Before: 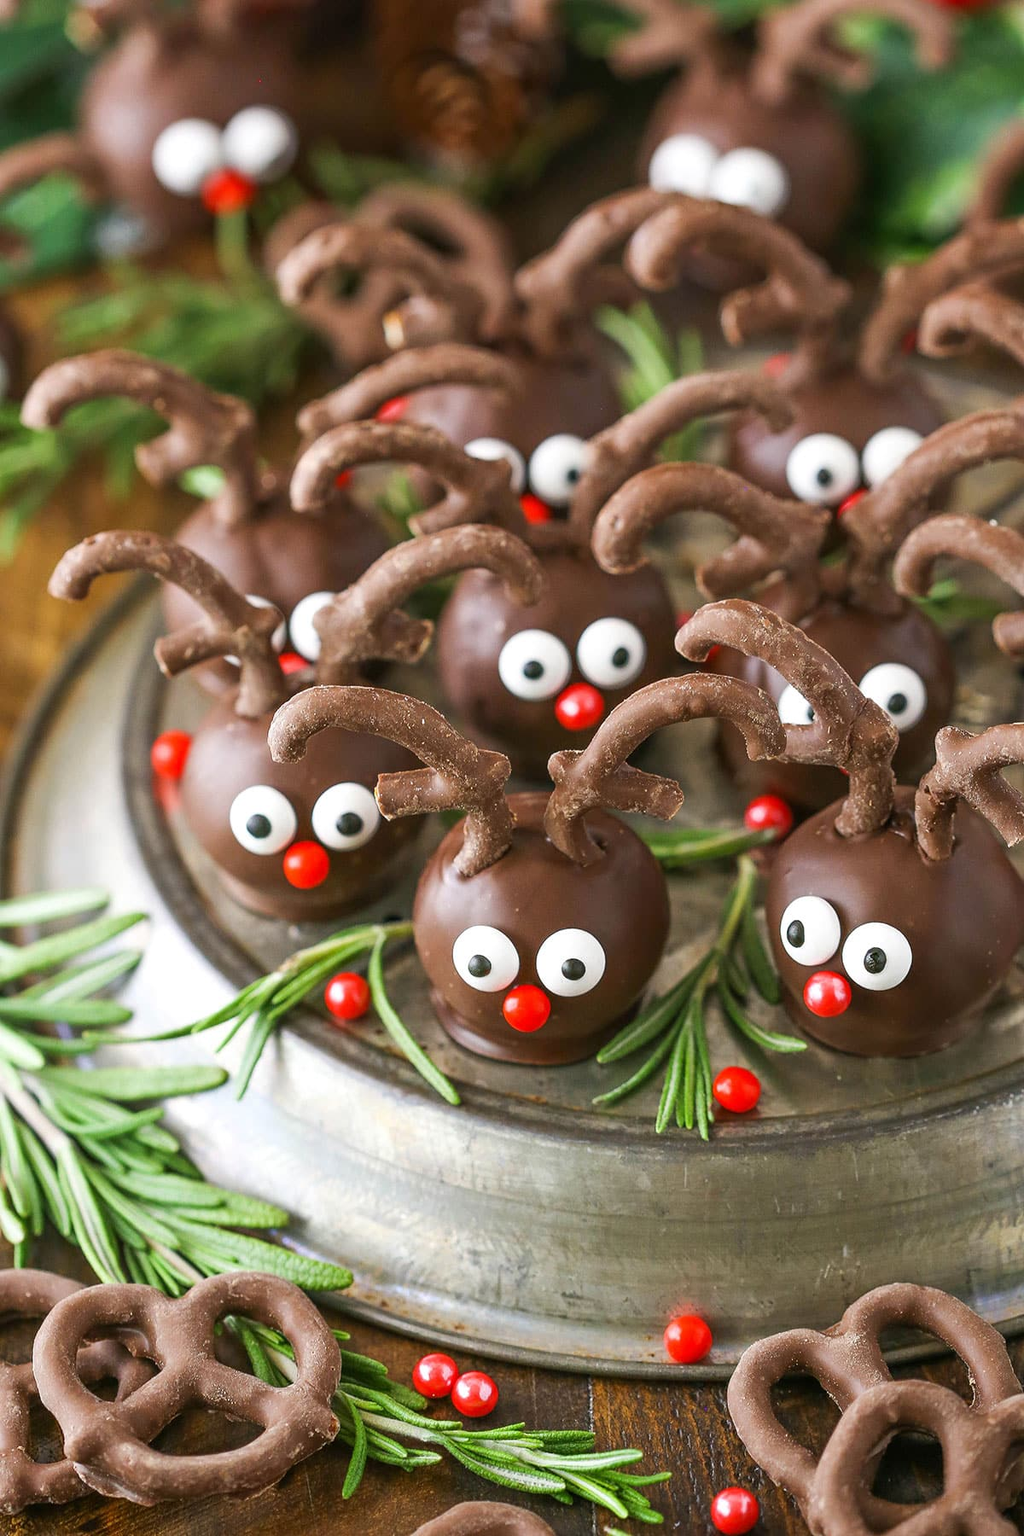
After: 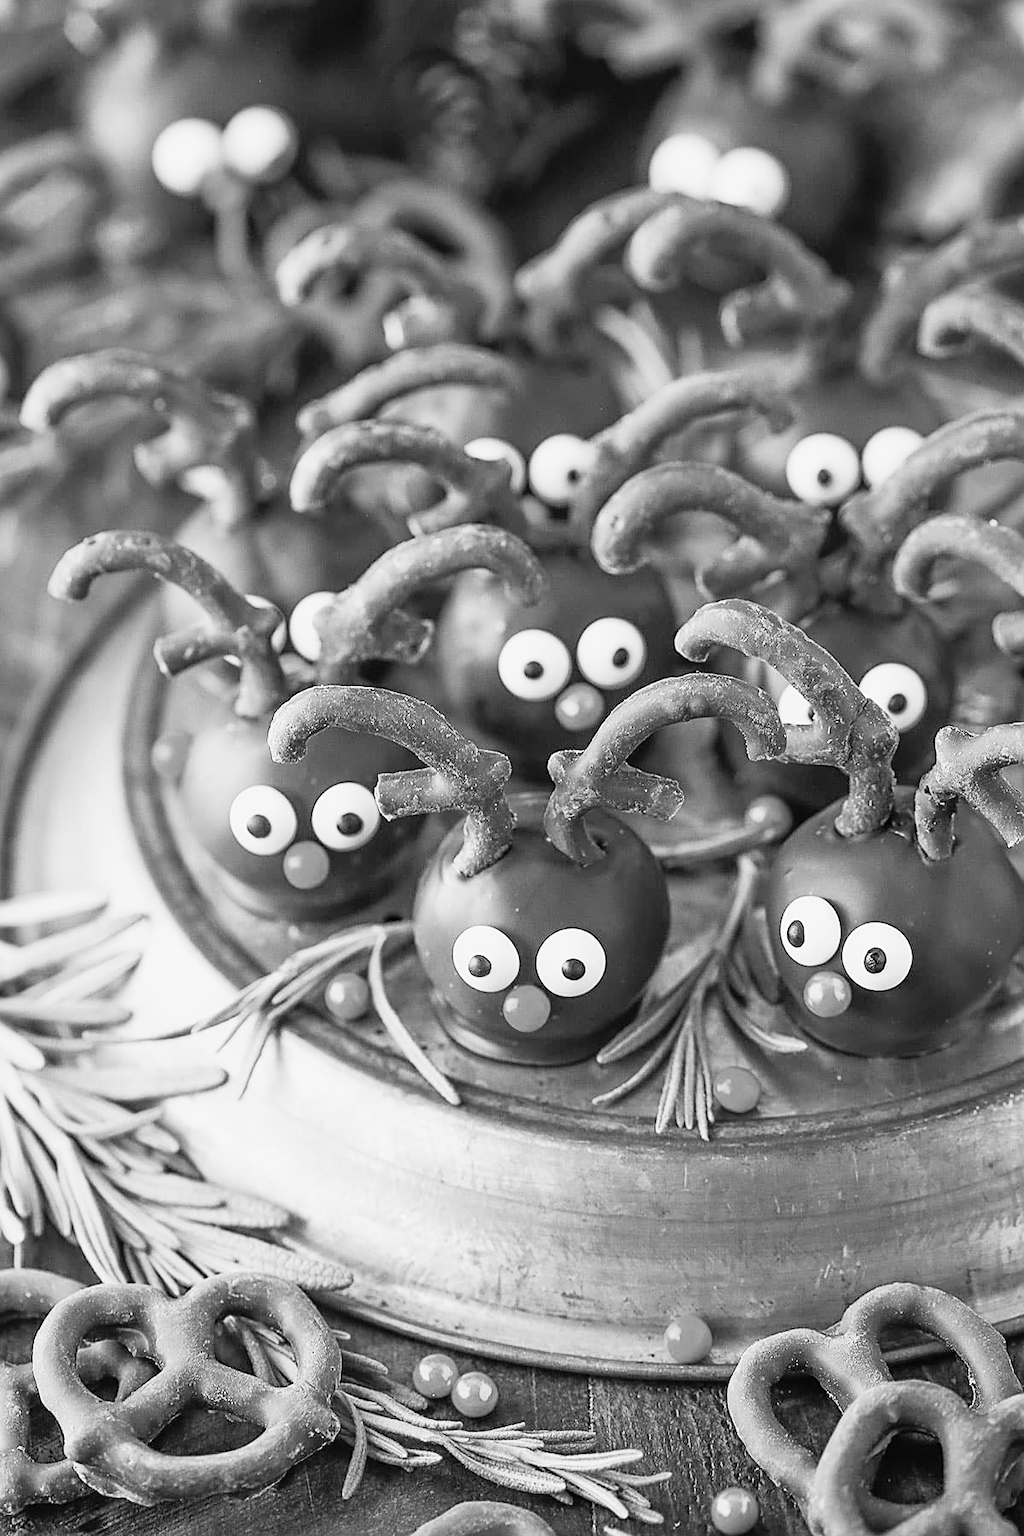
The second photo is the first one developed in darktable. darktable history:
tone curve: curves: ch0 [(0, 0.005) (0.103, 0.097) (0.18, 0.22) (0.378, 0.482) (0.504, 0.631) (0.663, 0.801) (0.834, 0.914) (1, 0.971)]; ch1 [(0, 0) (0.172, 0.123) (0.324, 0.253) (0.396, 0.388) (0.478, 0.461) (0.499, 0.498) (0.522, 0.528) (0.604, 0.692) (0.704, 0.818) (1, 1)]; ch2 [(0, 0) (0.411, 0.424) (0.496, 0.5) (0.515, 0.519) (0.555, 0.585) (0.628, 0.703) (1, 1)], color space Lab, independent channels, preserve colors none
monochrome: on, module defaults
sharpen: on, module defaults
